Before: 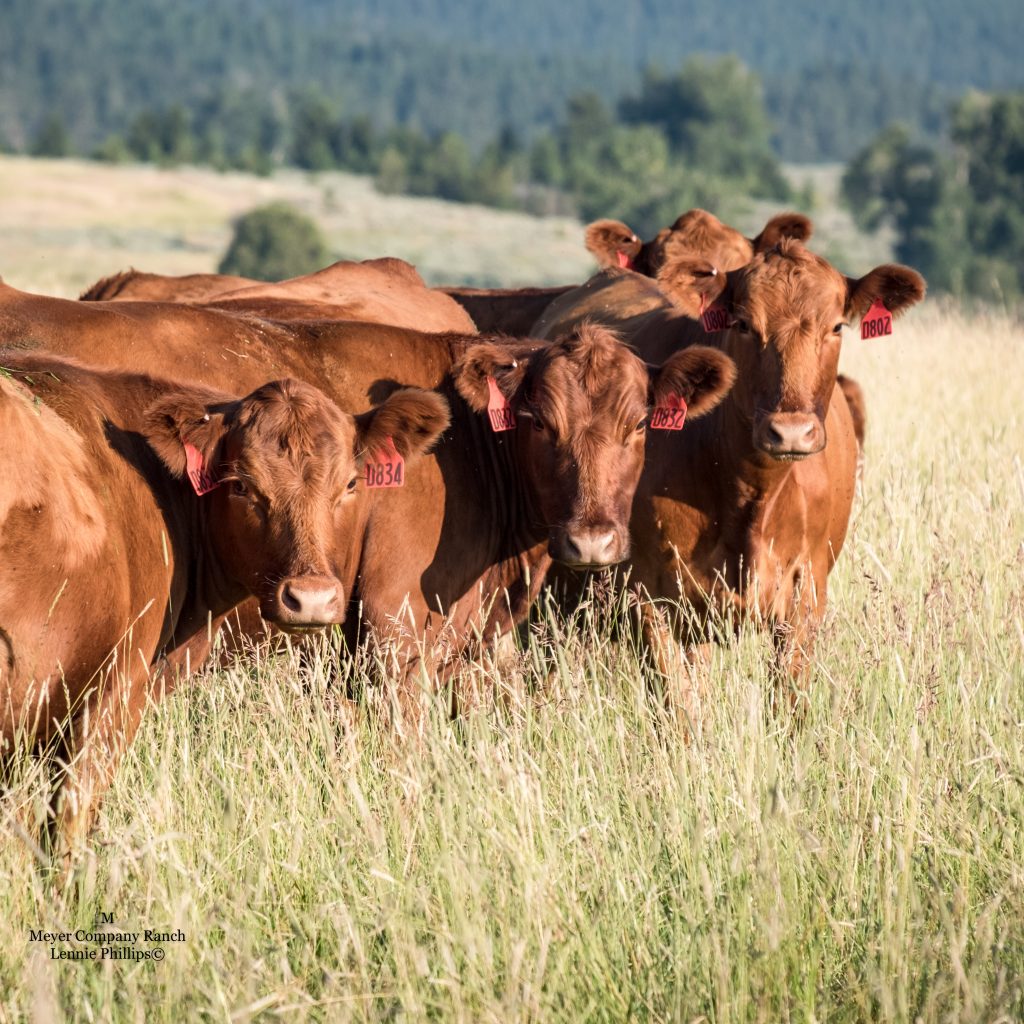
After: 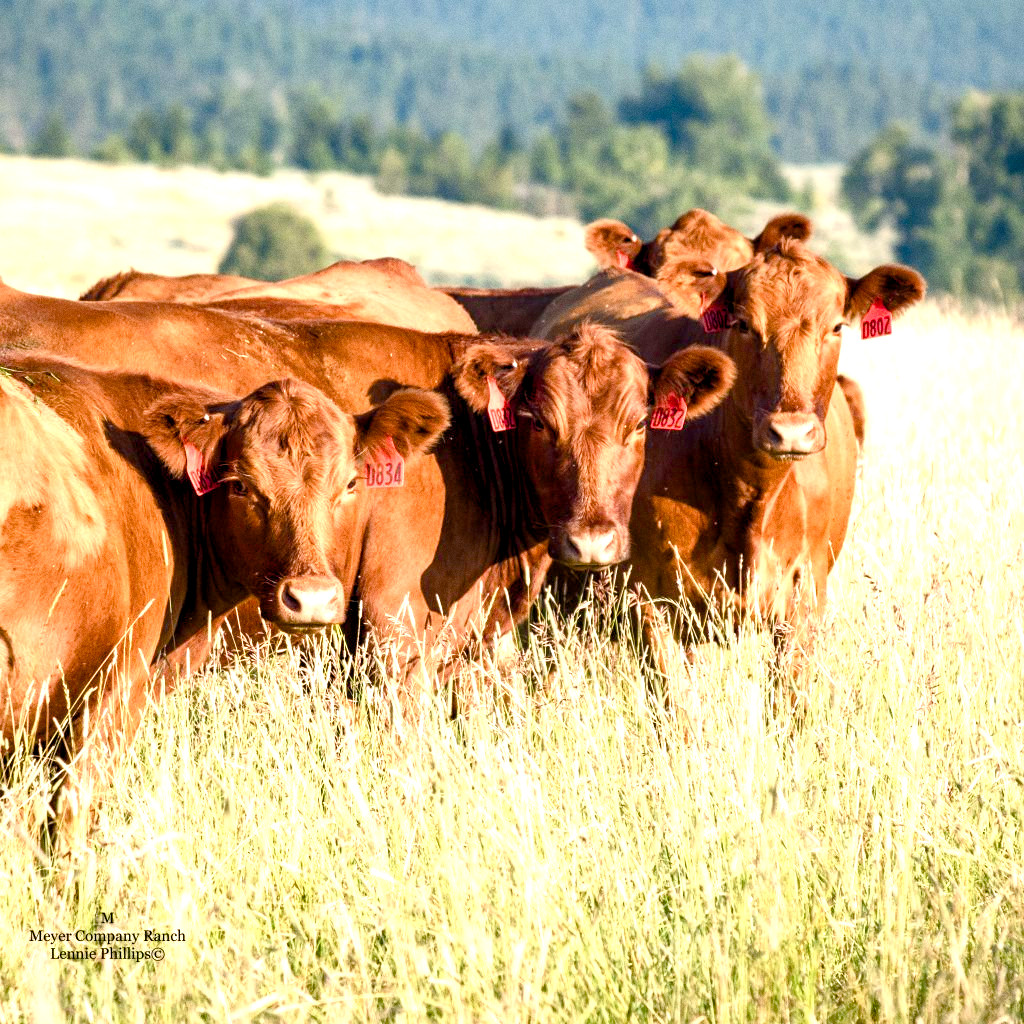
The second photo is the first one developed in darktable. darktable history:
color balance rgb: shadows lift › chroma 1%, shadows lift › hue 240.84°, highlights gain › chroma 2%, highlights gain › hue 73.2°, global offset › luminance -0.5%, perceptual saturation grading › global saturation 20%, perceptual saturation grading › highlights -25%, perceptual saturation grading › shadows 50%, global vibrance 15%
grain: coarseness 0.09 ISO
exposure: black level correction 0, exposure 1 EV, compensate exposure bias true, compensate highlight preservation false
